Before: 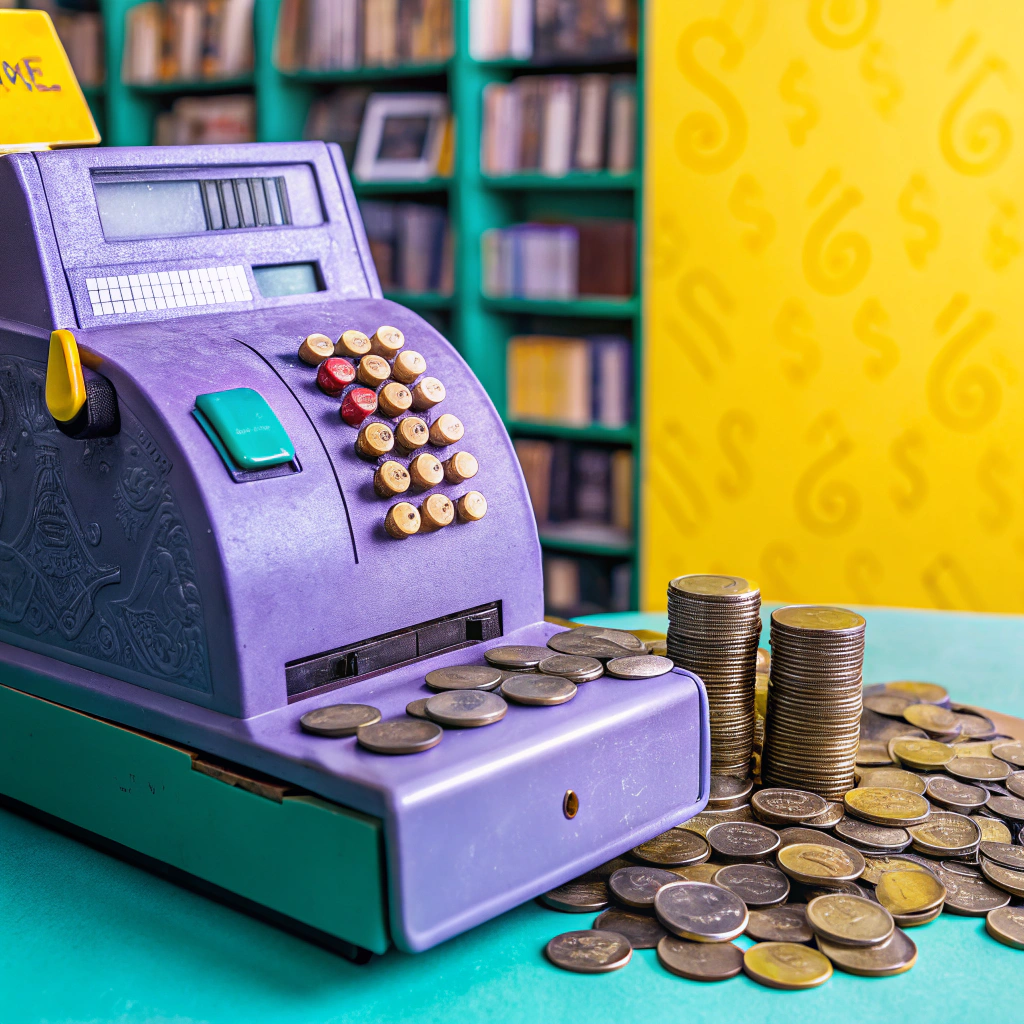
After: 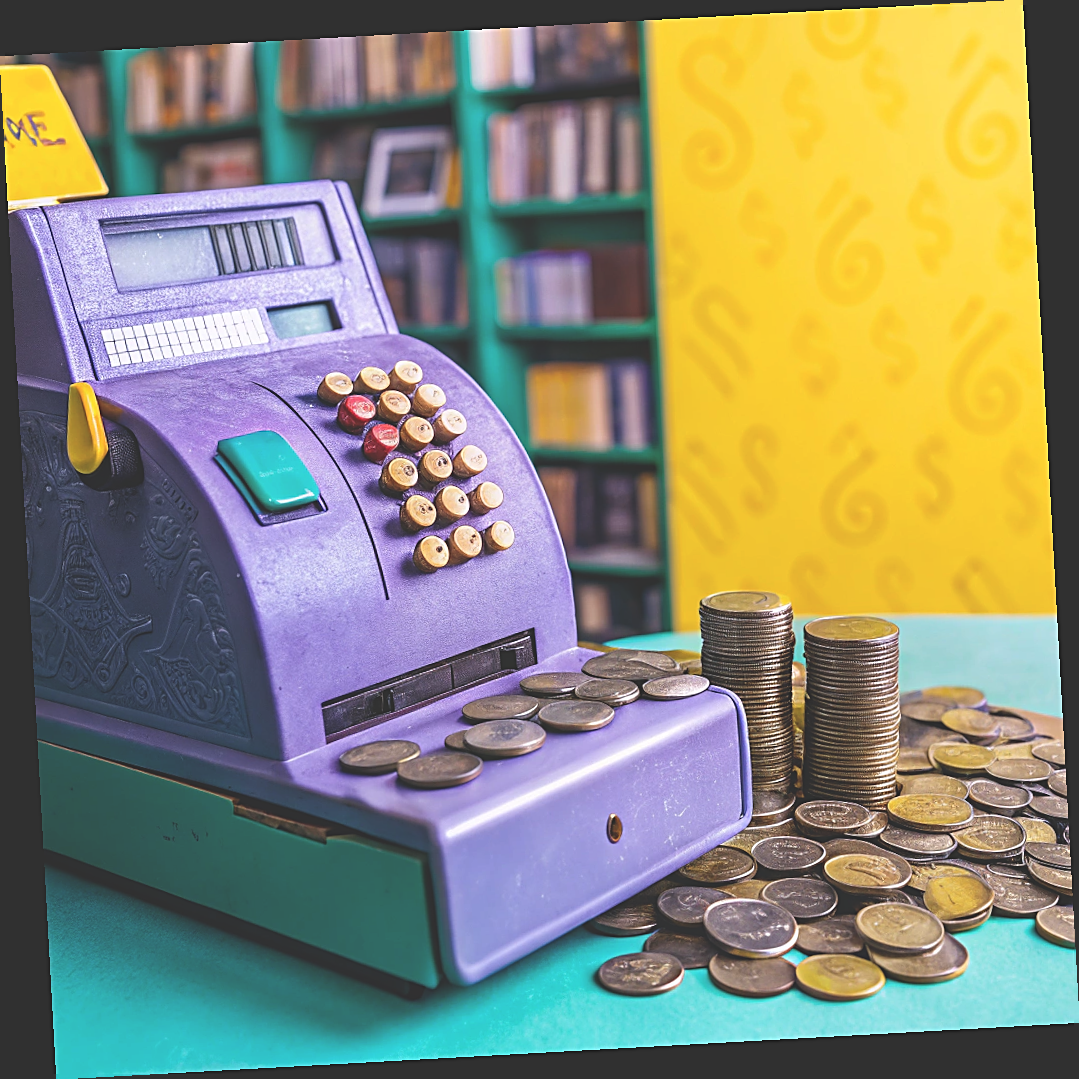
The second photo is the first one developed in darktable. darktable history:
sharpen: on, module defaults
rotate and perspective: rotation -3.18°, automatic cropping off
exposure: black level correction -0.03, compensate highlight preservation false
